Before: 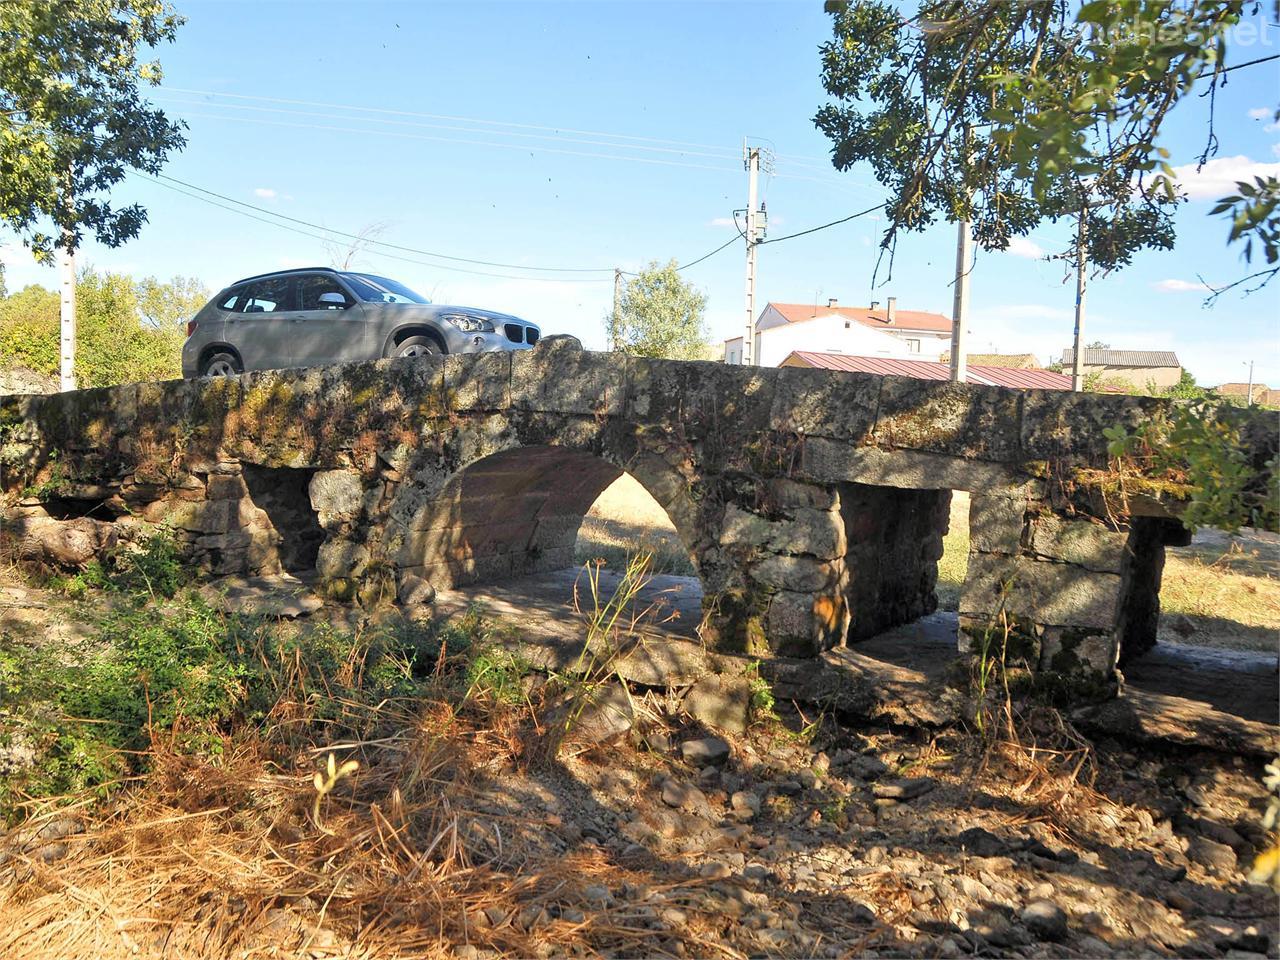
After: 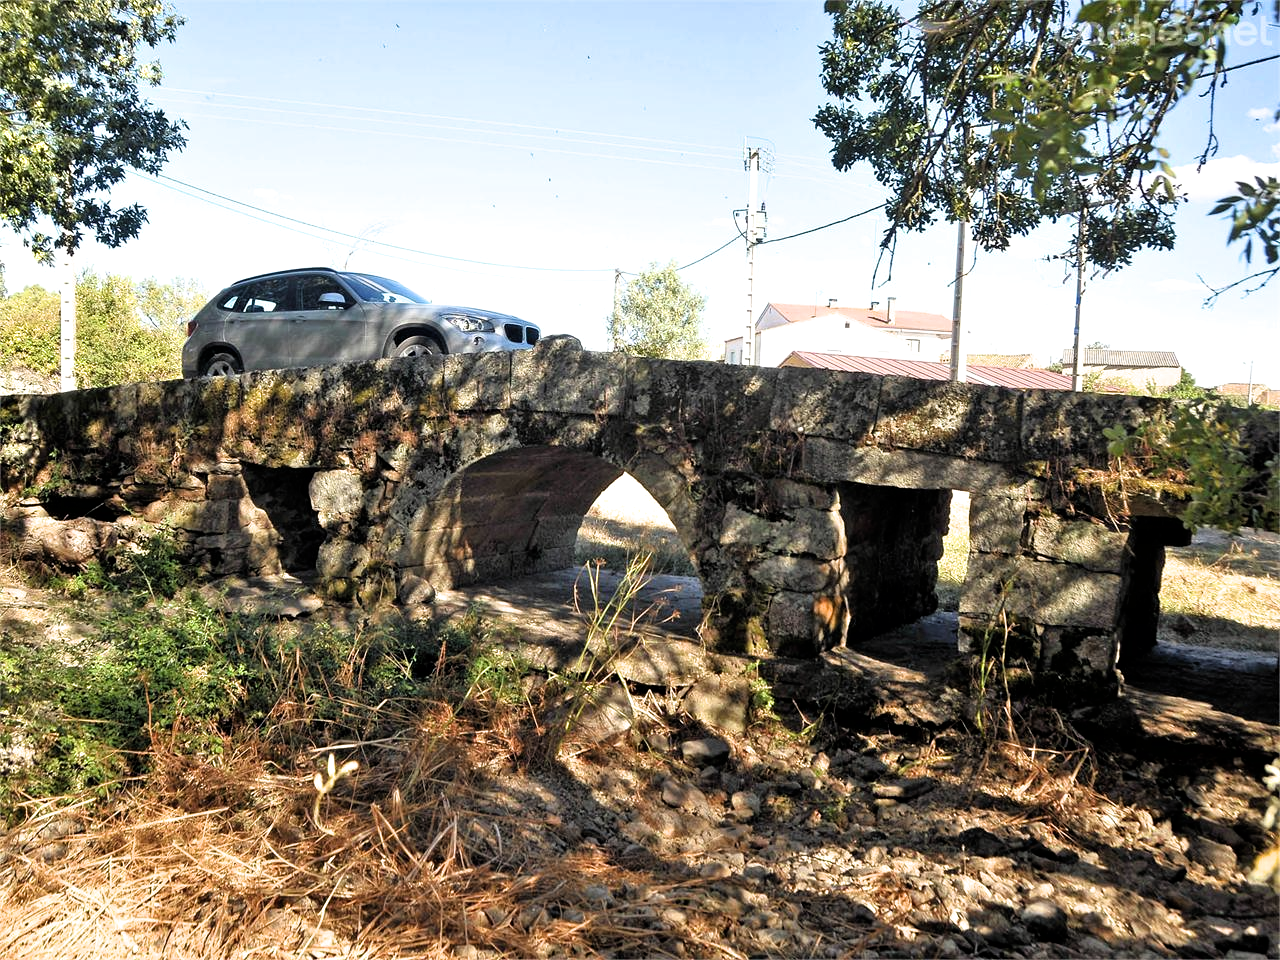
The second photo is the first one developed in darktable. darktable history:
filmic rgb: black relative exposure -8.19 EV, white relative exposure 2.2 EV, target white luminance 99.984%, hardness 7.07, latitude 74.66%, contrast 1.32, highlights saturation mix -1.57%, shadows ↔ highlights balance 30.08%
